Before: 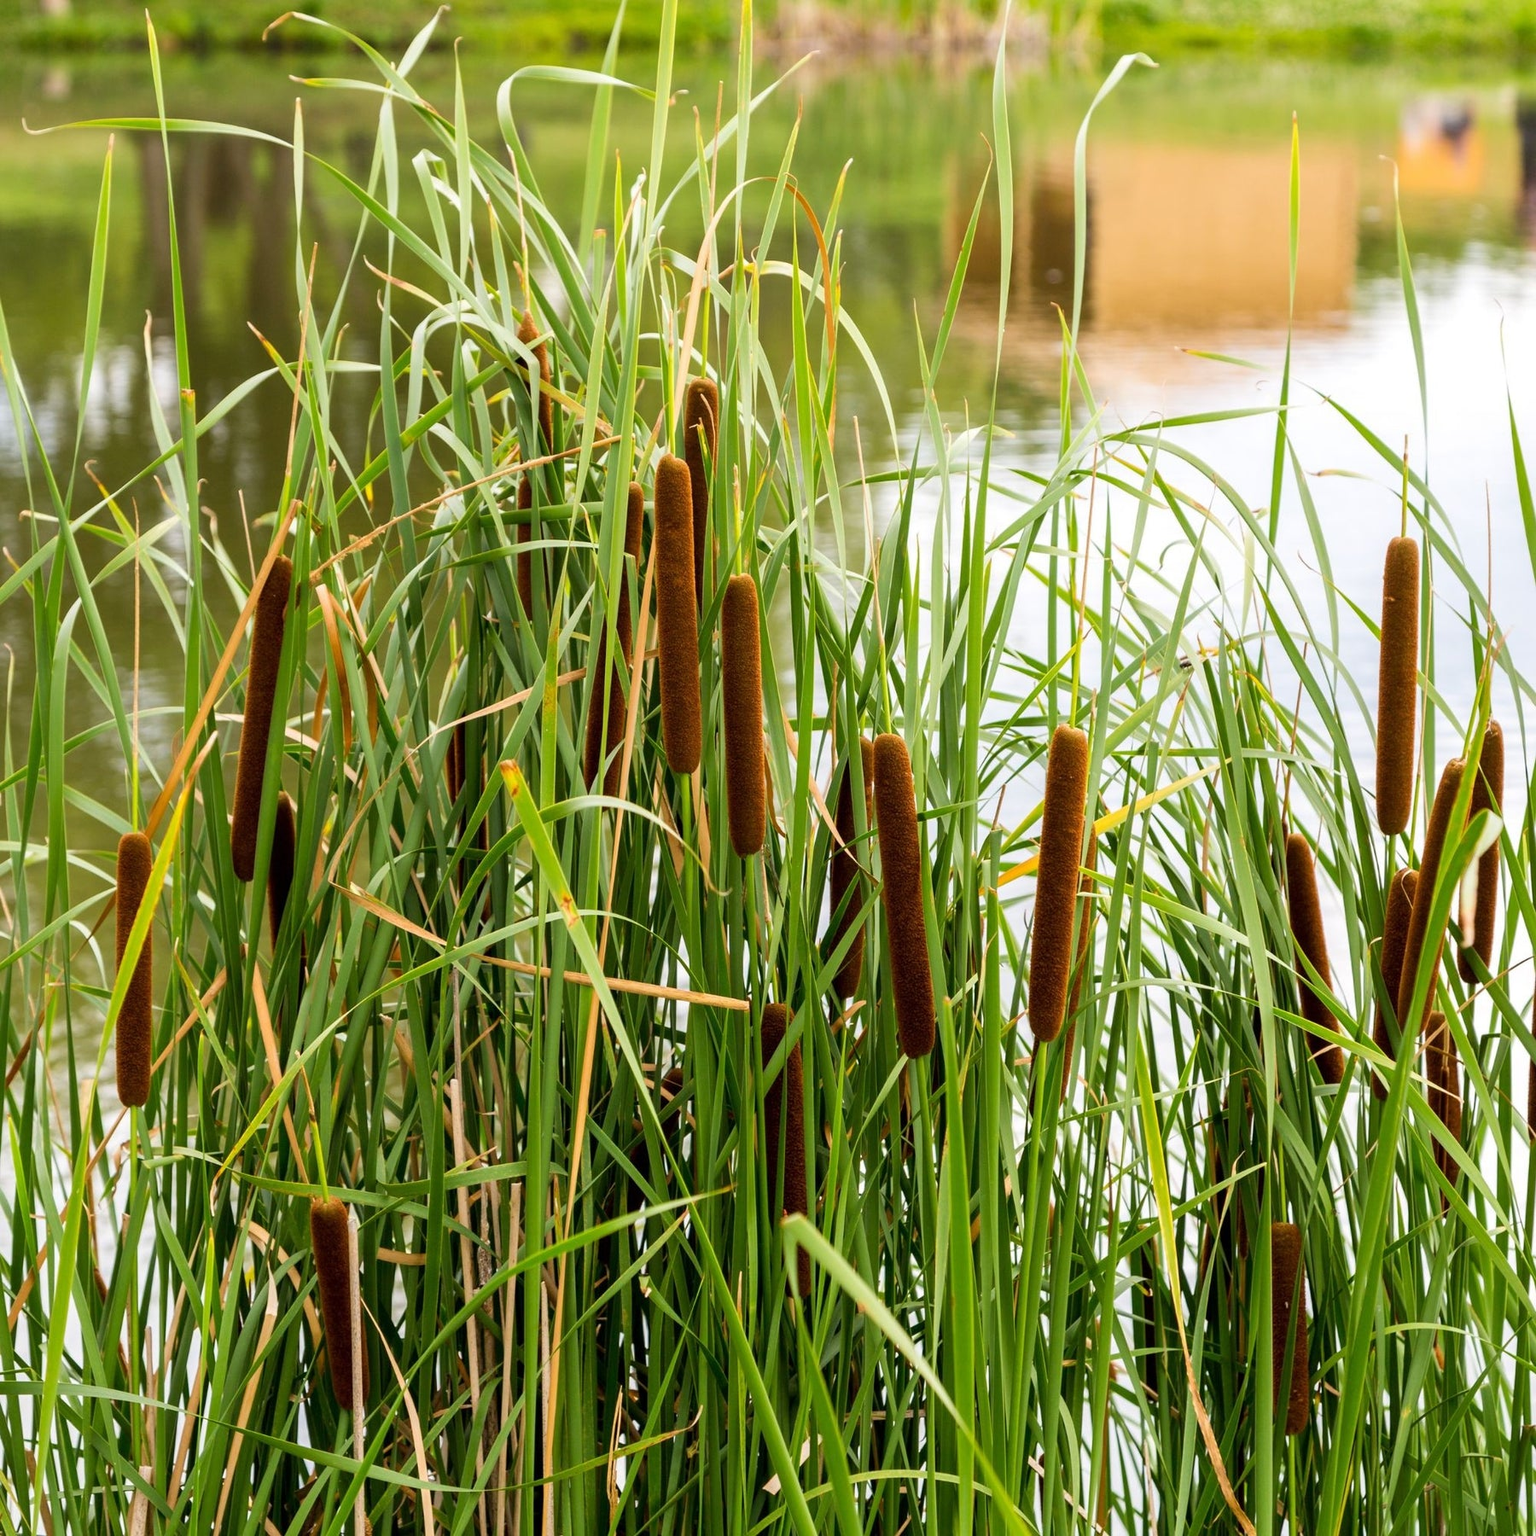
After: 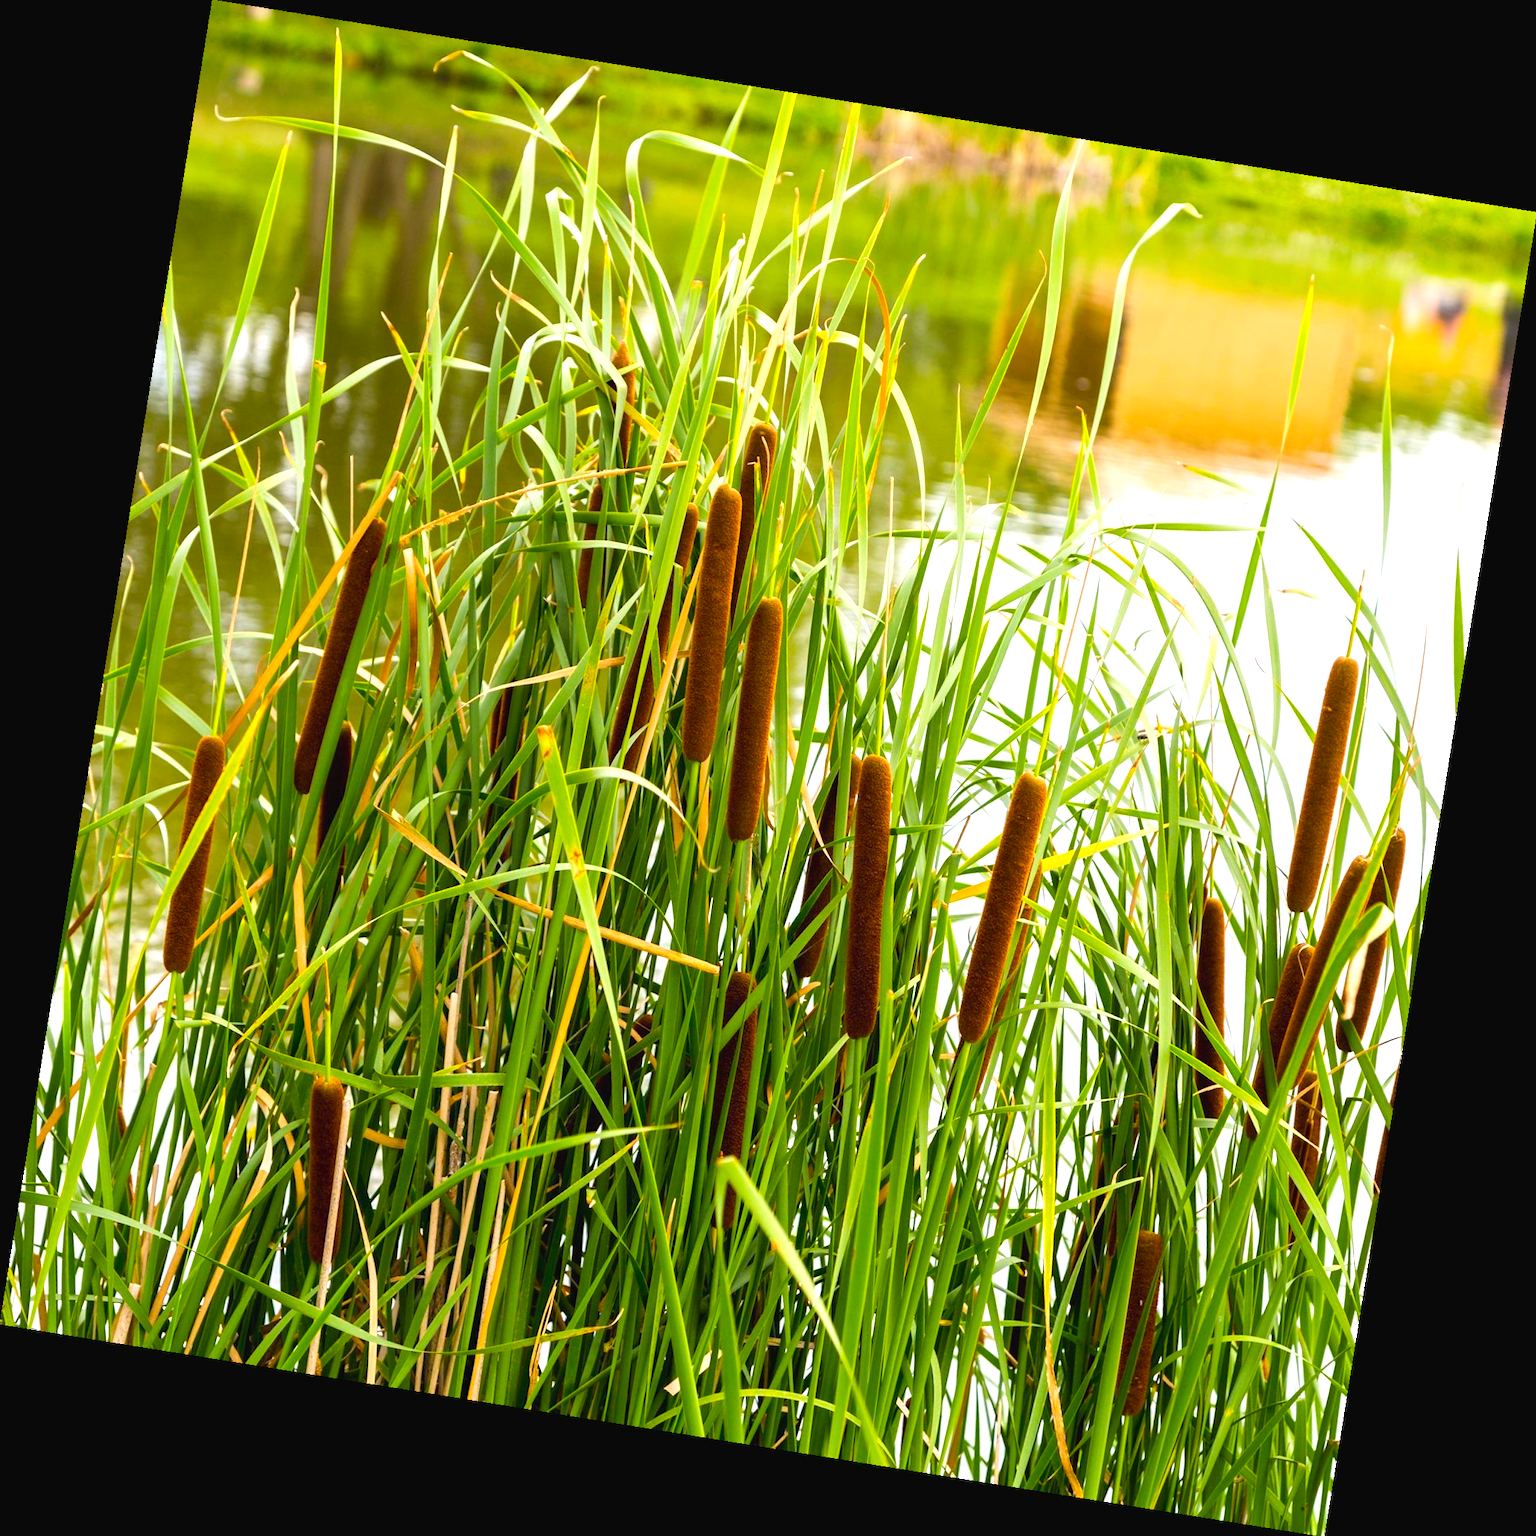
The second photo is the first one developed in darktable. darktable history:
rotate and perspective: rotation 9.12°, automatic cropping off
color balance rgb: perceptual saturation grading › global saturation 25%, global vibrance 20%
exposure: black level correction -0.002, exposure 0.54 EV, compensate highlight preservation false
